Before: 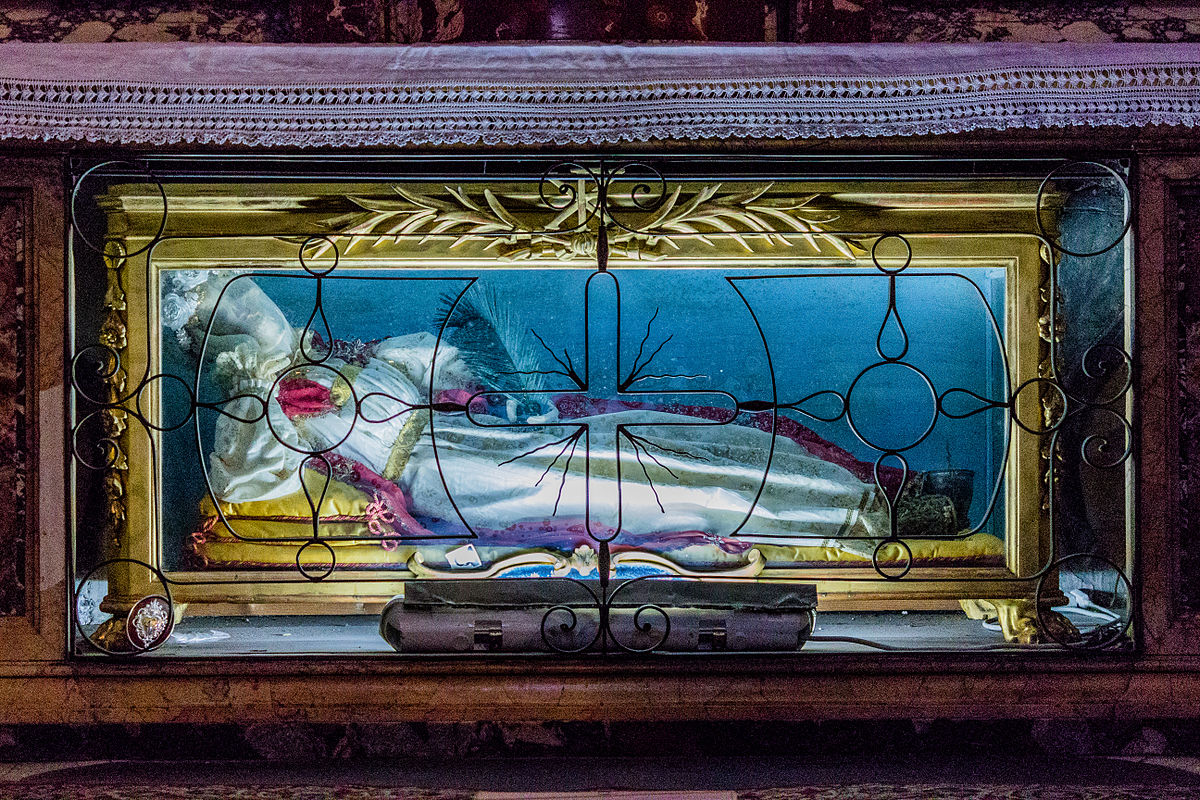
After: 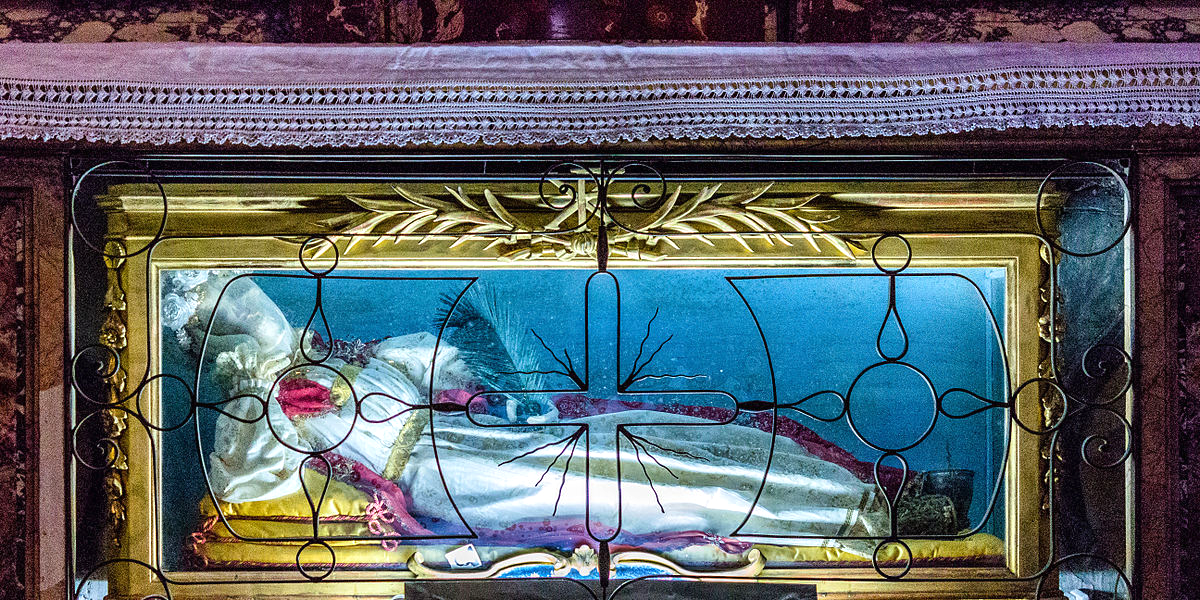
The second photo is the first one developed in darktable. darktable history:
exposure: black level correction 0, exposure 0.5 EV, compensate highlight preservation false
crop: bottom 24.967%
